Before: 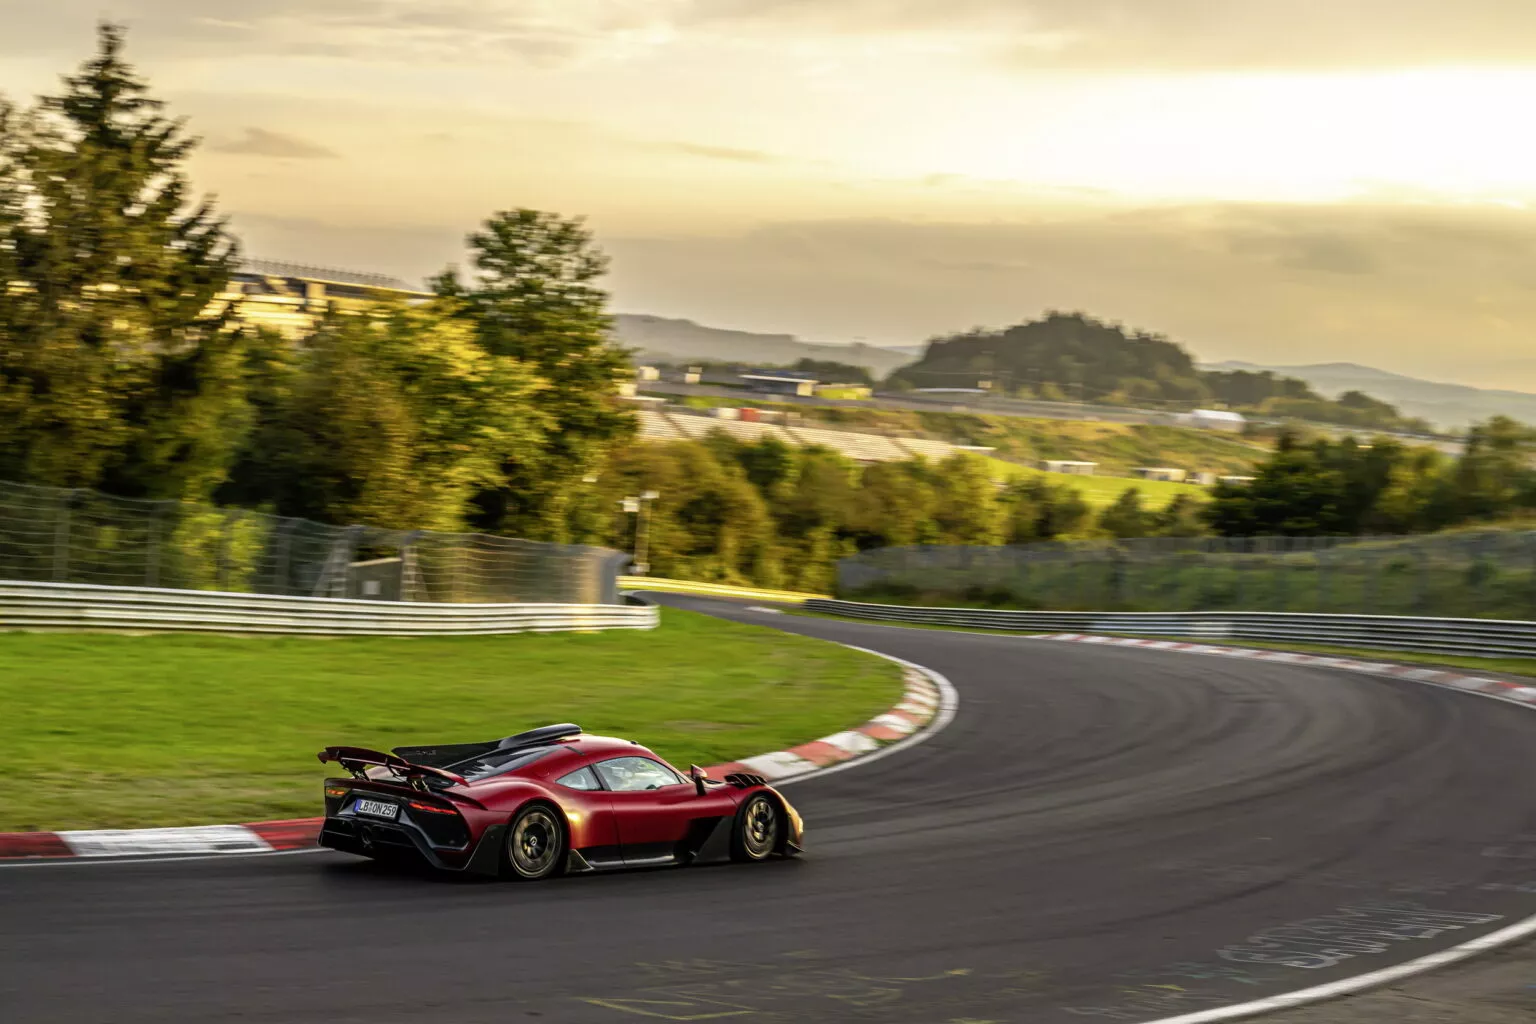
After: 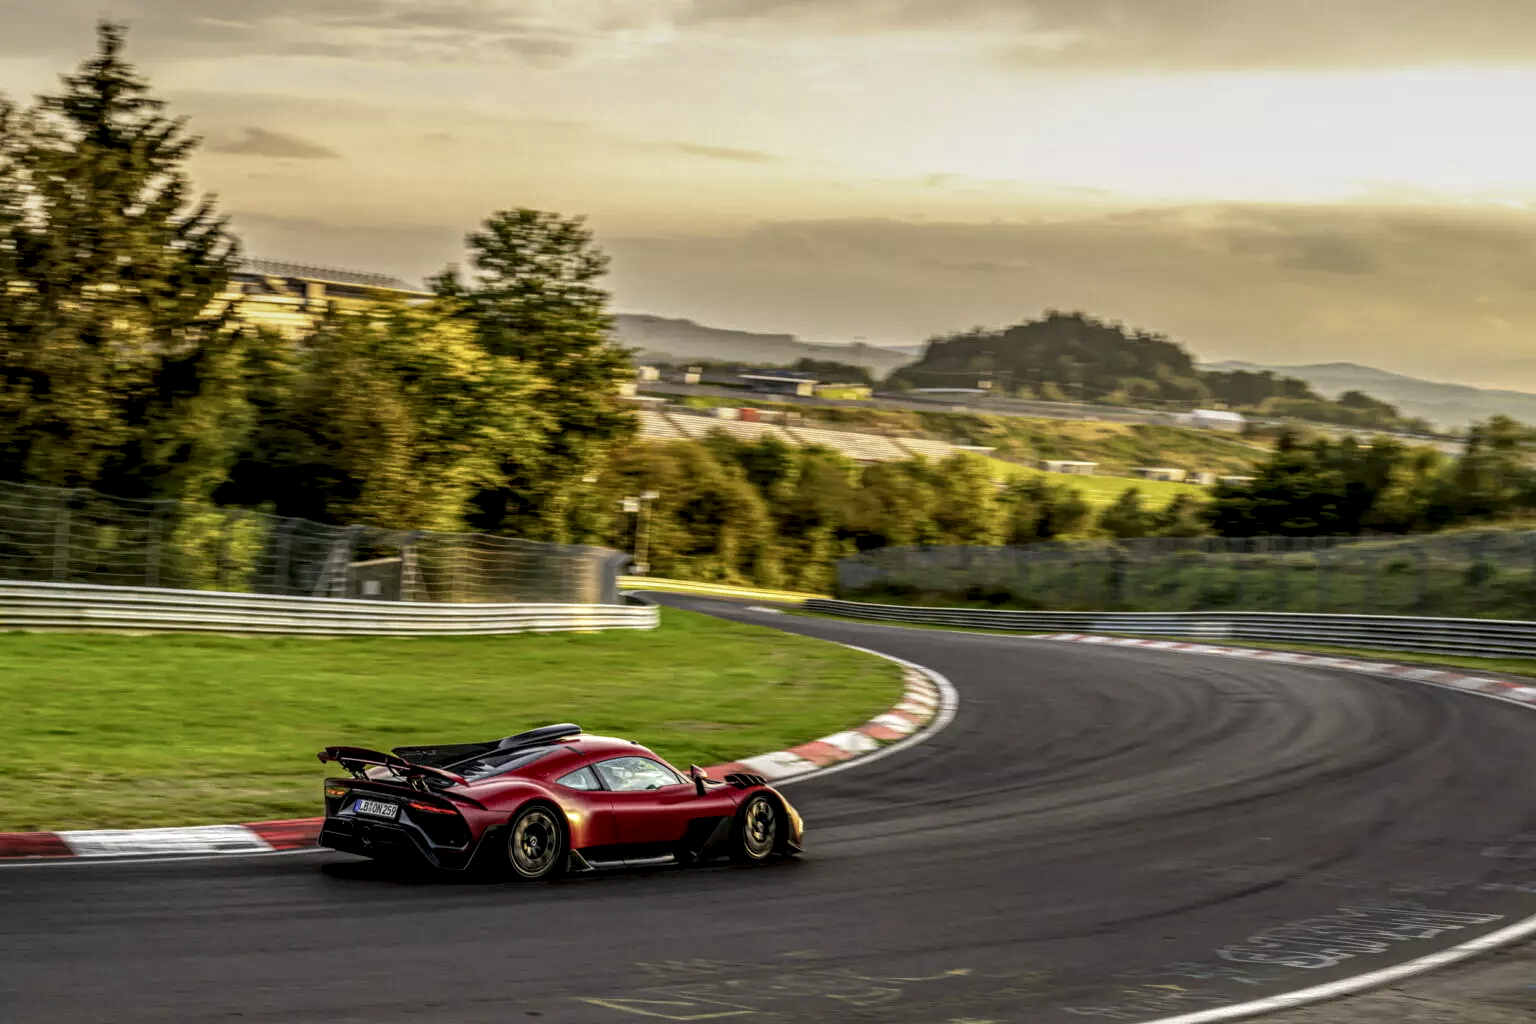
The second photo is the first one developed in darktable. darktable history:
local contrast: highlights 100%, shadows 100%, detail 200%, midtone range 0.2
graduated density: on, module defaults
